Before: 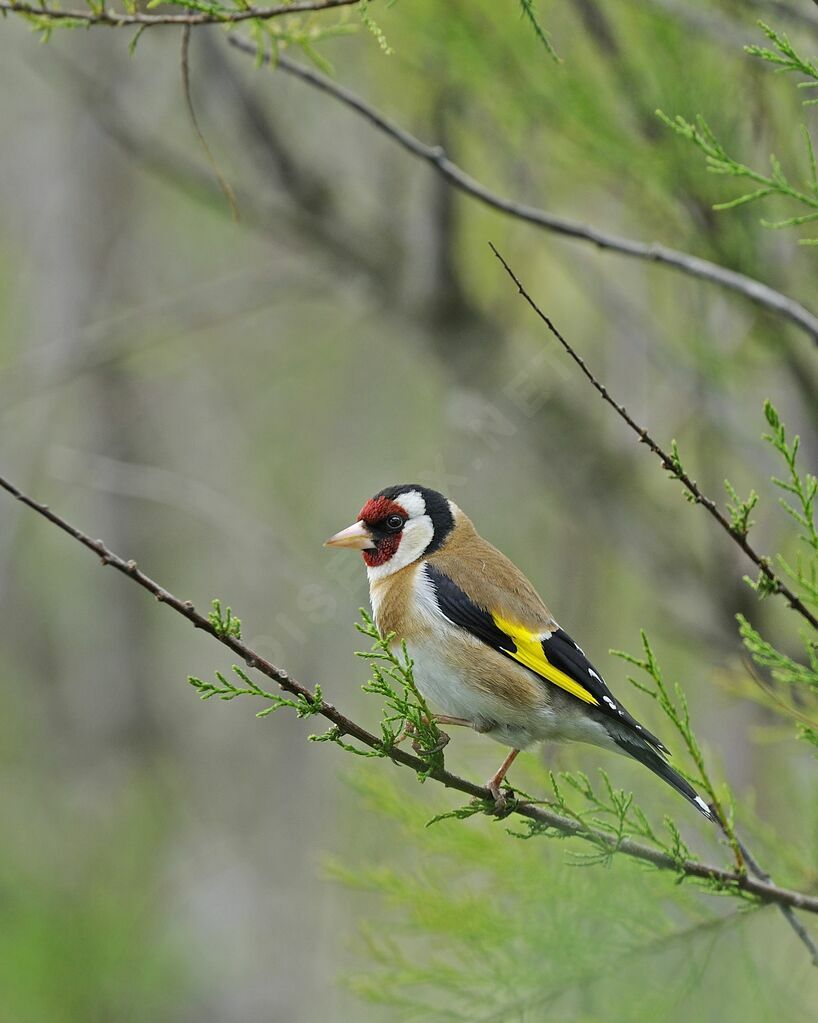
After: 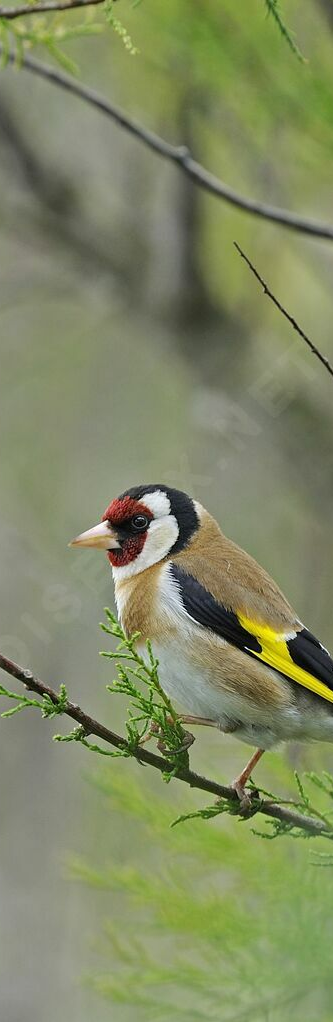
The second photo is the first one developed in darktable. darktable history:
crop: left 31.254%, right 27.355%
color correction: highlights b* -0.061
